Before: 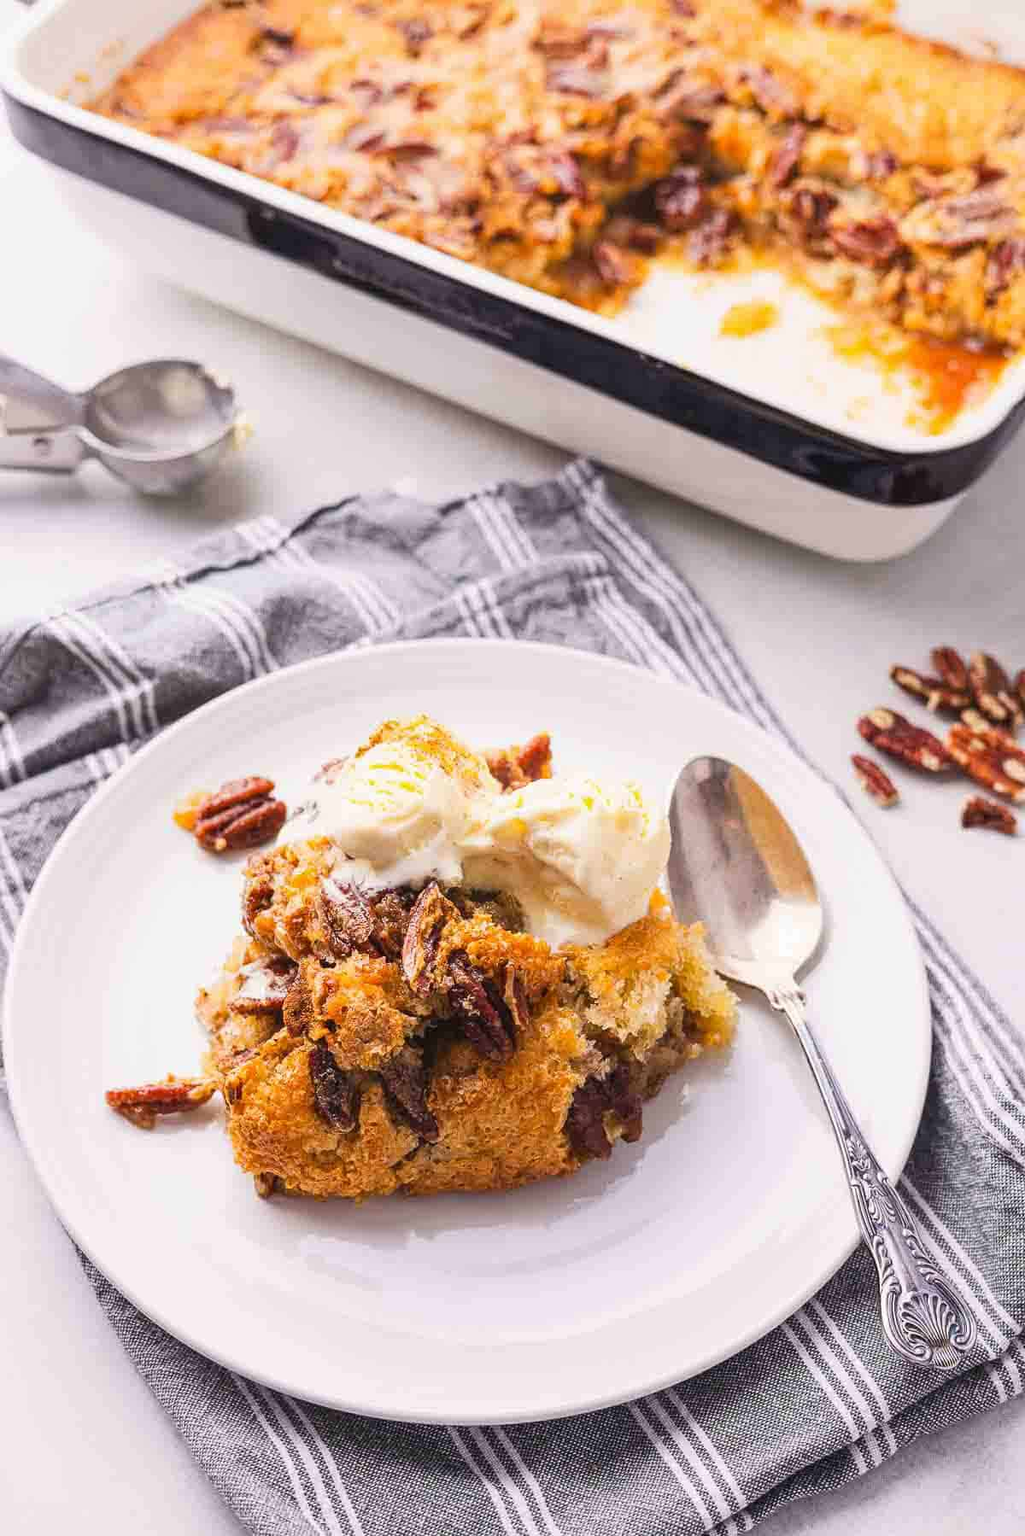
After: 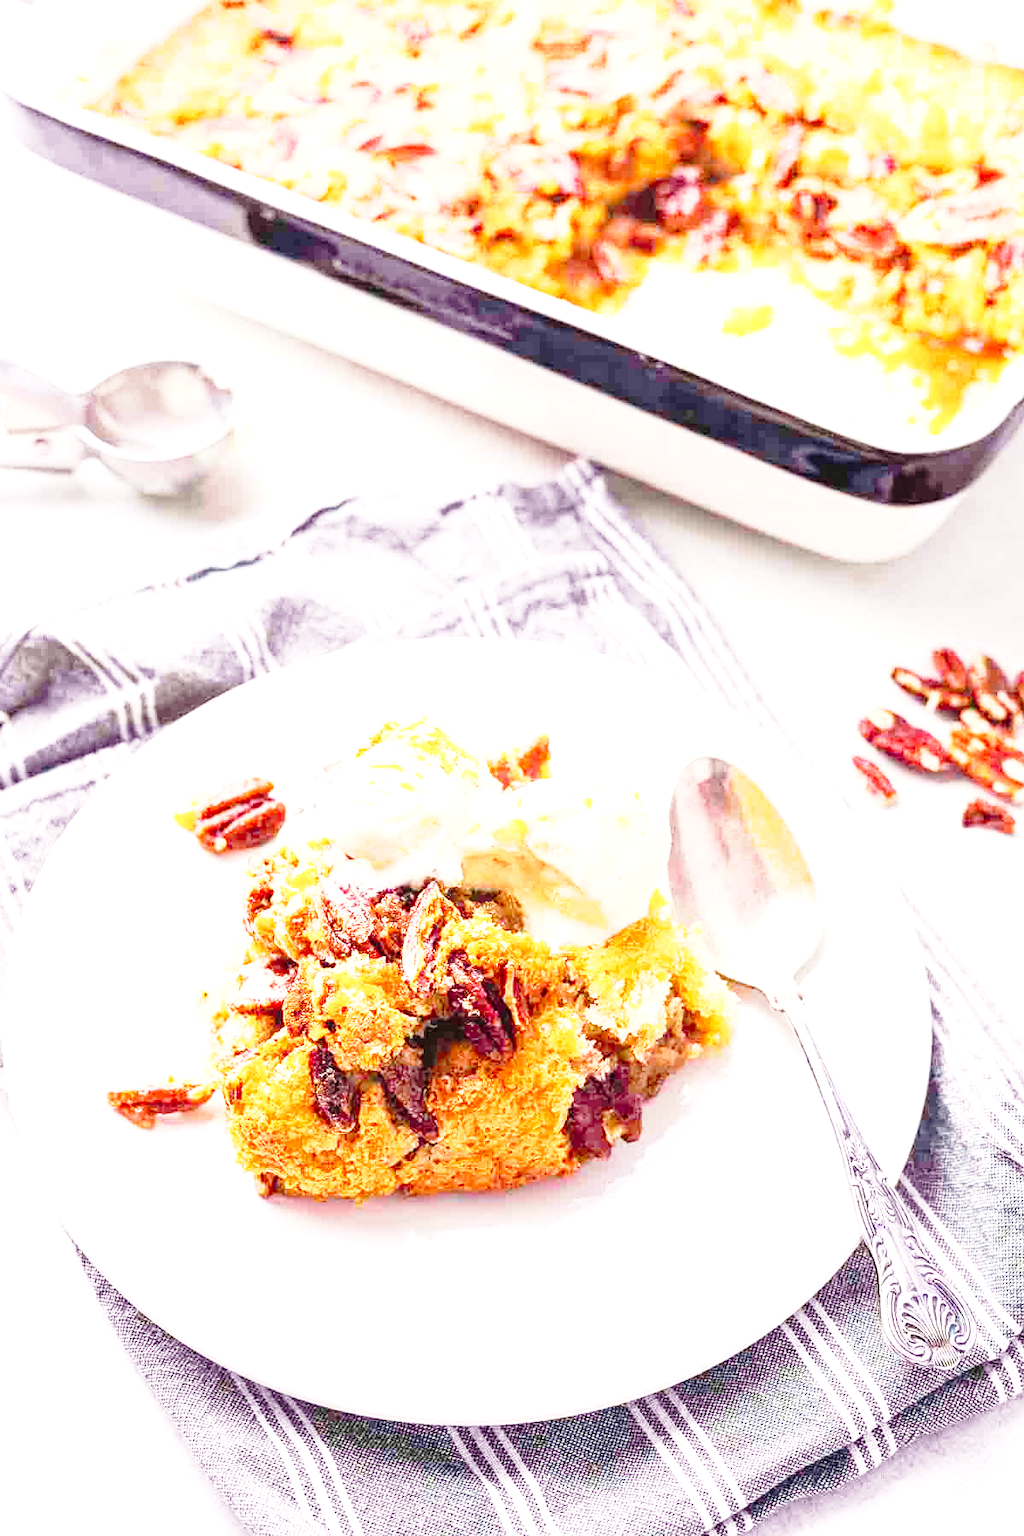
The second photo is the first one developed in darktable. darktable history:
base curve: curves: ch0 [(0, 0) (0.028, 0.03) (0.121, 0.232) (0.46, 0.748) (0.859, 0.968) (1, 1)], preserve colors none
levels: black 0.049%
tone curve: curves: ch0 [(0, 0) (0.059, 0.027) (0.162, 0.125) (0.304, 0.279) (0.547, 0.532) (0.828, 0.815) (1, 0.983)]; ch1 [(0, 0) (0.23, 0.166) (0.34, 0.308) (0.371, 0.337) (0.429, 0.411) (0.477, 0.462) (0.499, 0.498) (0.529, 0.537) (0.559, 0.582) (0.743, 0.798) (1, 1)]; ch2 [(0, 0) (0.431, 0.414) (0.498, 0.503) (0.524, 0.528) (0.568, 0.546) (0.6, 0.597) (0.634, 0.645) (0.728, 0.742) (1, 1)], color space Lab, independent channels, preserve colors none
exposure: black level correction 0, exposure 1.199 EV, compensate highlight preservation false
